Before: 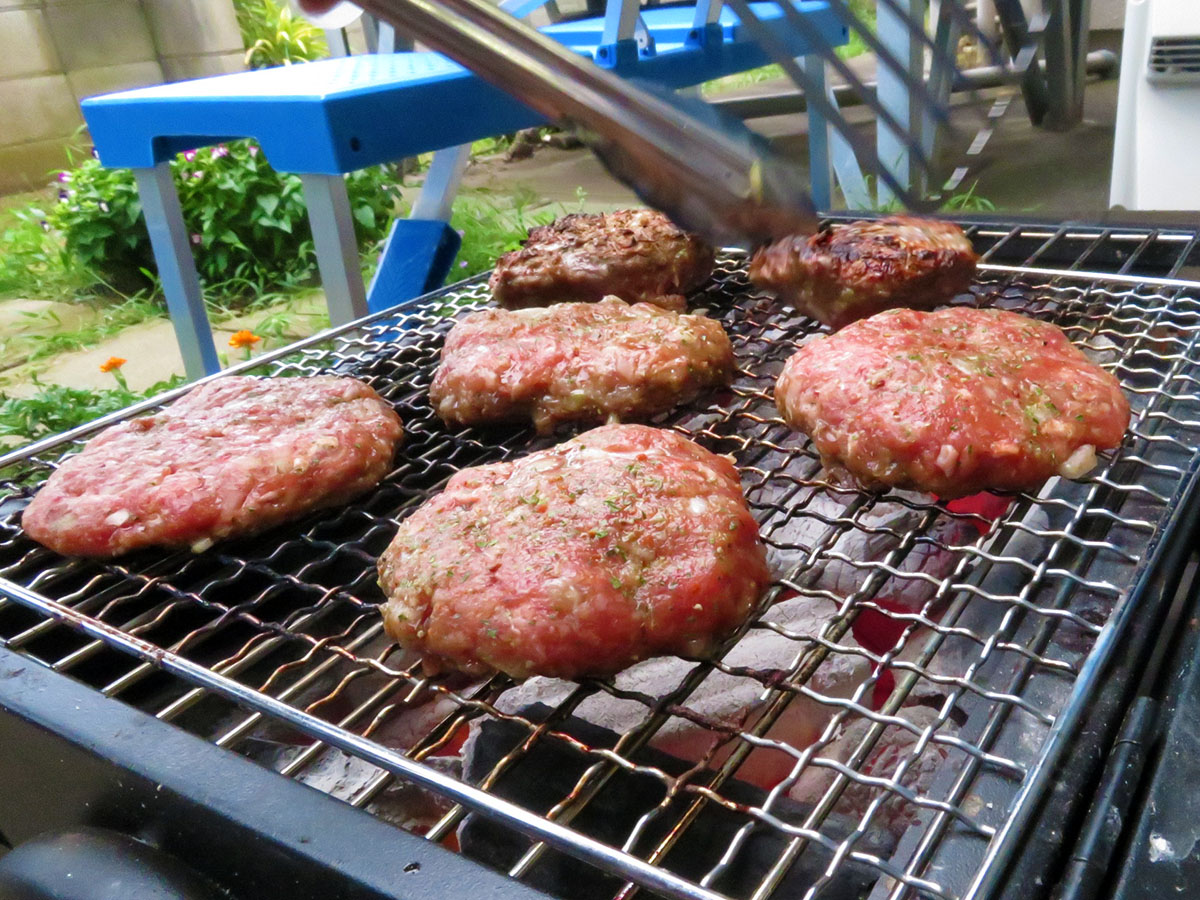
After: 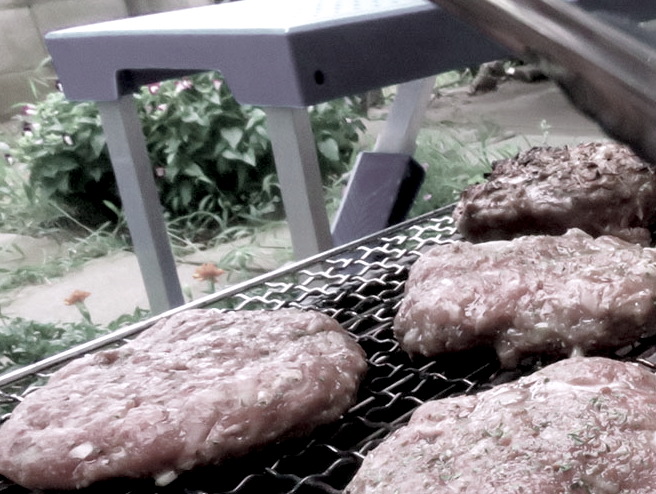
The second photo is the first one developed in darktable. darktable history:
exposure: black level correction 0.011, compensate highlight preservation false
crop and rotate: left 3.047%, top 7.509%, right 42.236%, bottom 37.598%
color contrast: green-magenta contrast 0.3, blue-yellow contrast 0.15
white balance: red 1.042, blue 1.17
